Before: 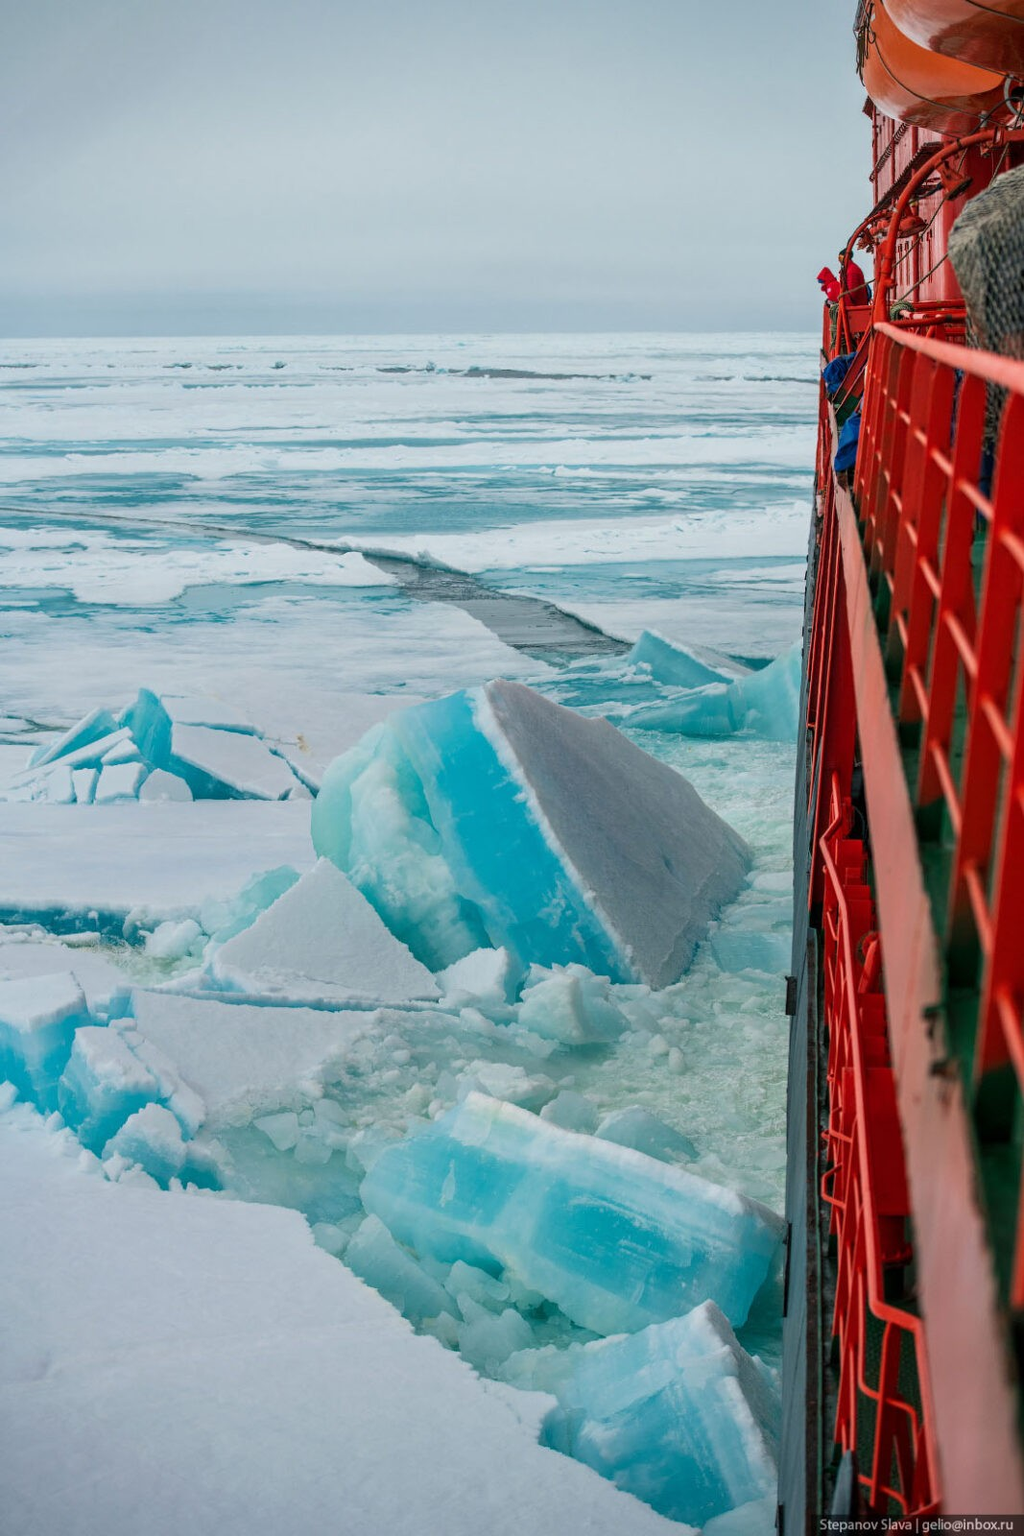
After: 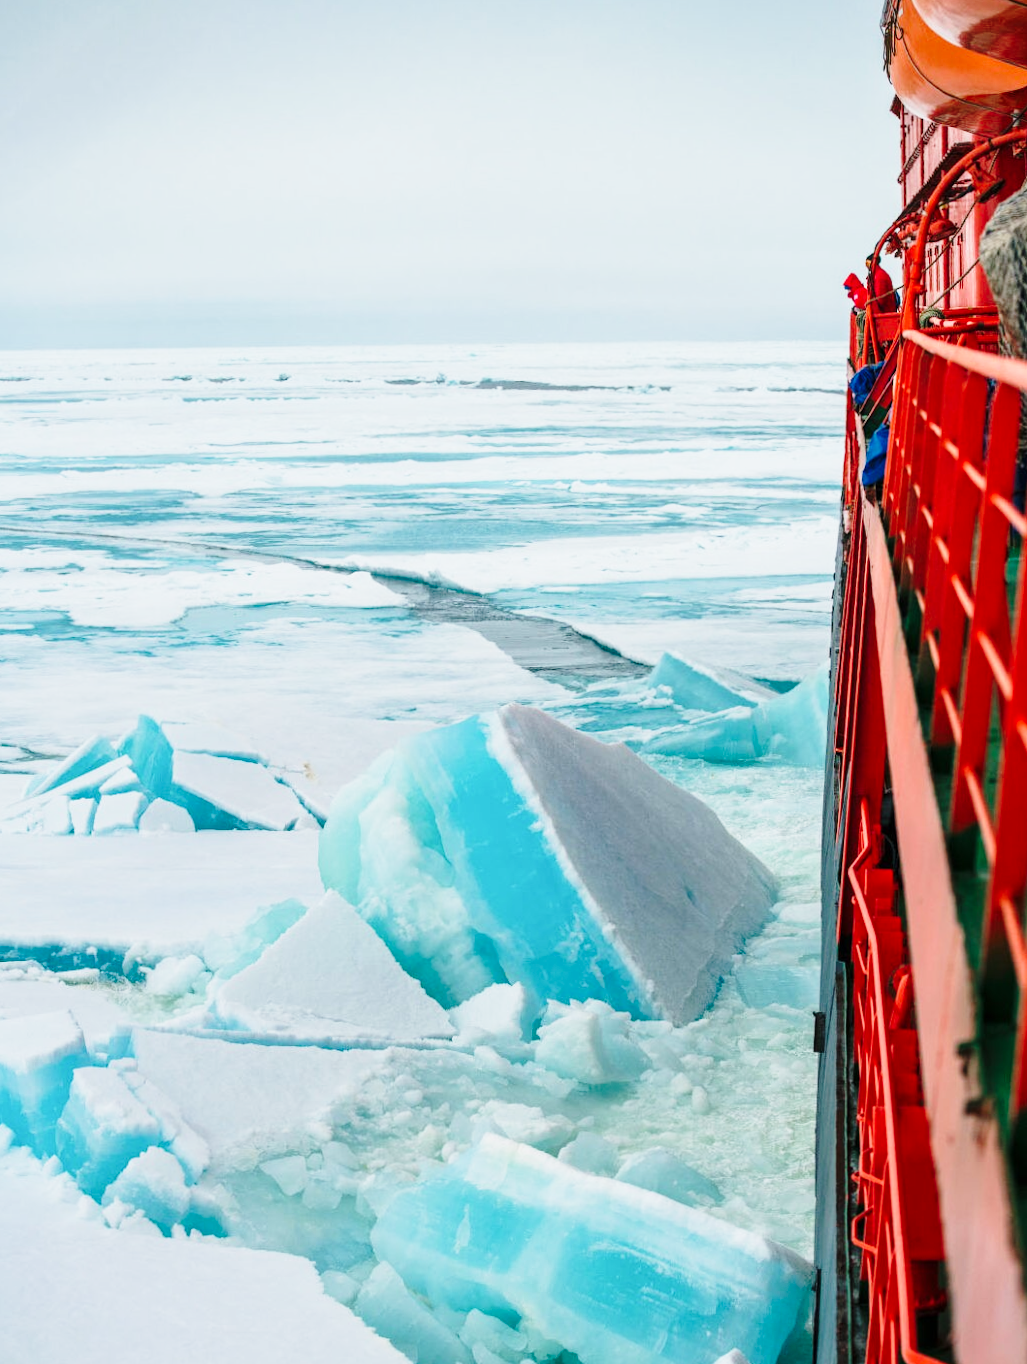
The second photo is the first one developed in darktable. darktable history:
crop and rotate: angle 0.232°, left 0.339%, right 2.777%, bottom 14.19%
base curve: curves: ch0 [(0, 0) (0.028, 0.03) (0.121, 0.232) (0.46, 0.748) (0.859, 0.968) (1, 1)], preserve colors none
